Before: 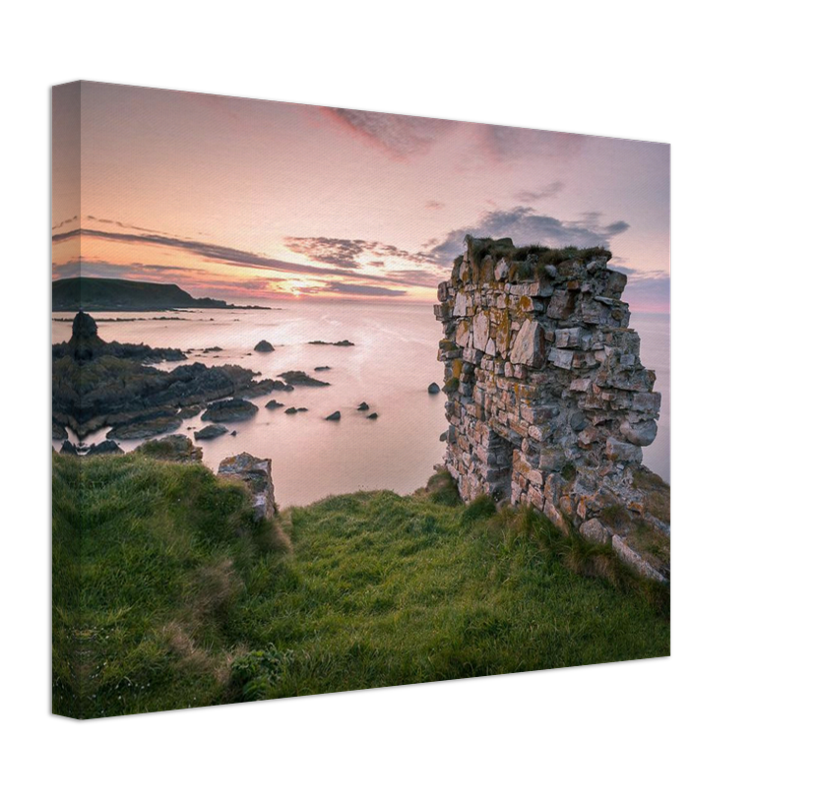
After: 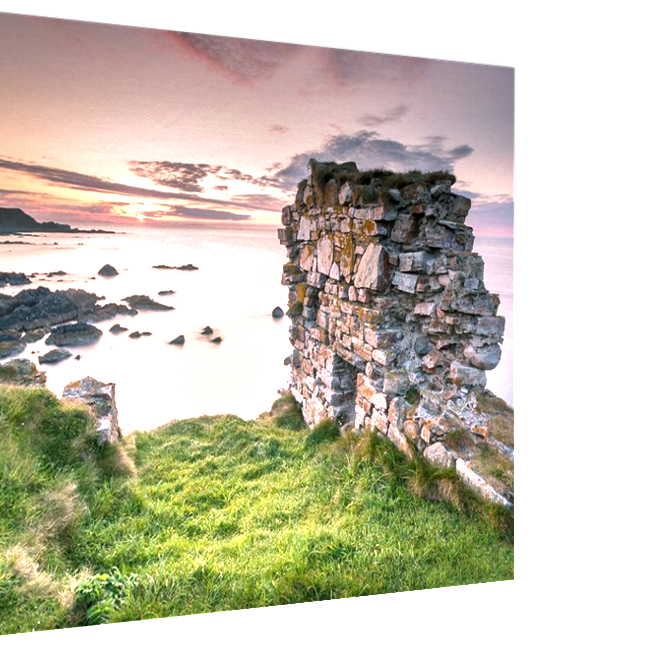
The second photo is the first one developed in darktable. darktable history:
local contrast: mode bilateral grid, contrast 20, coarseness 50, detail 150%, midtone range 0.2
graduated density: density -3.9 EV
crop: left 19.159%, top 9.58%, bottom 9.58%
